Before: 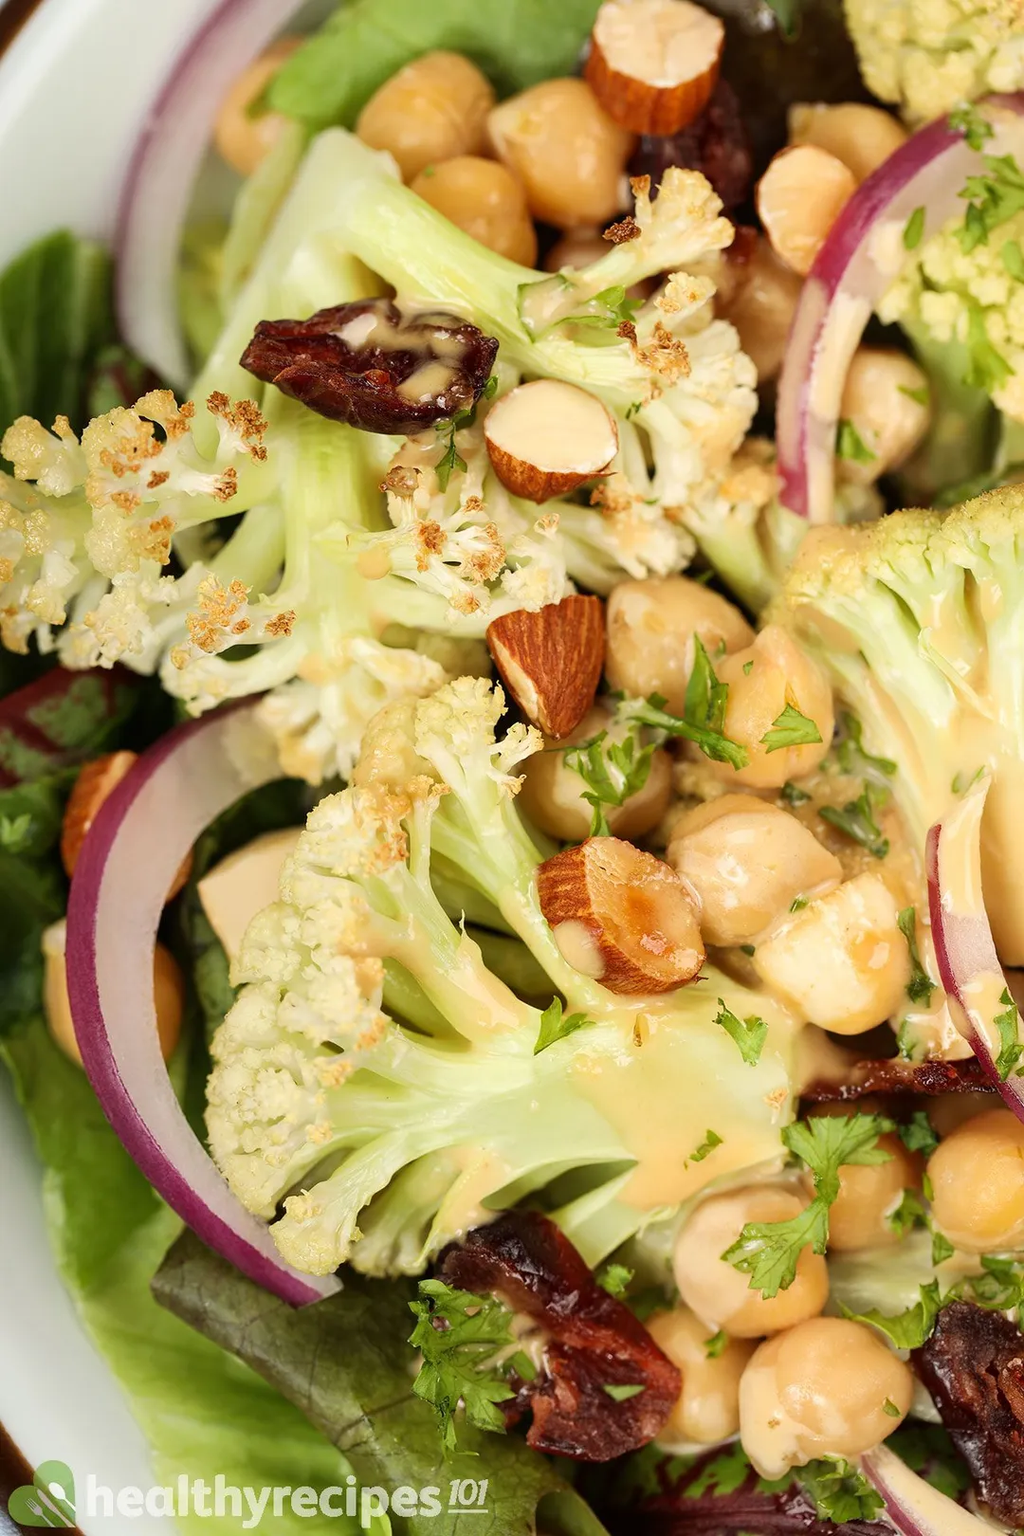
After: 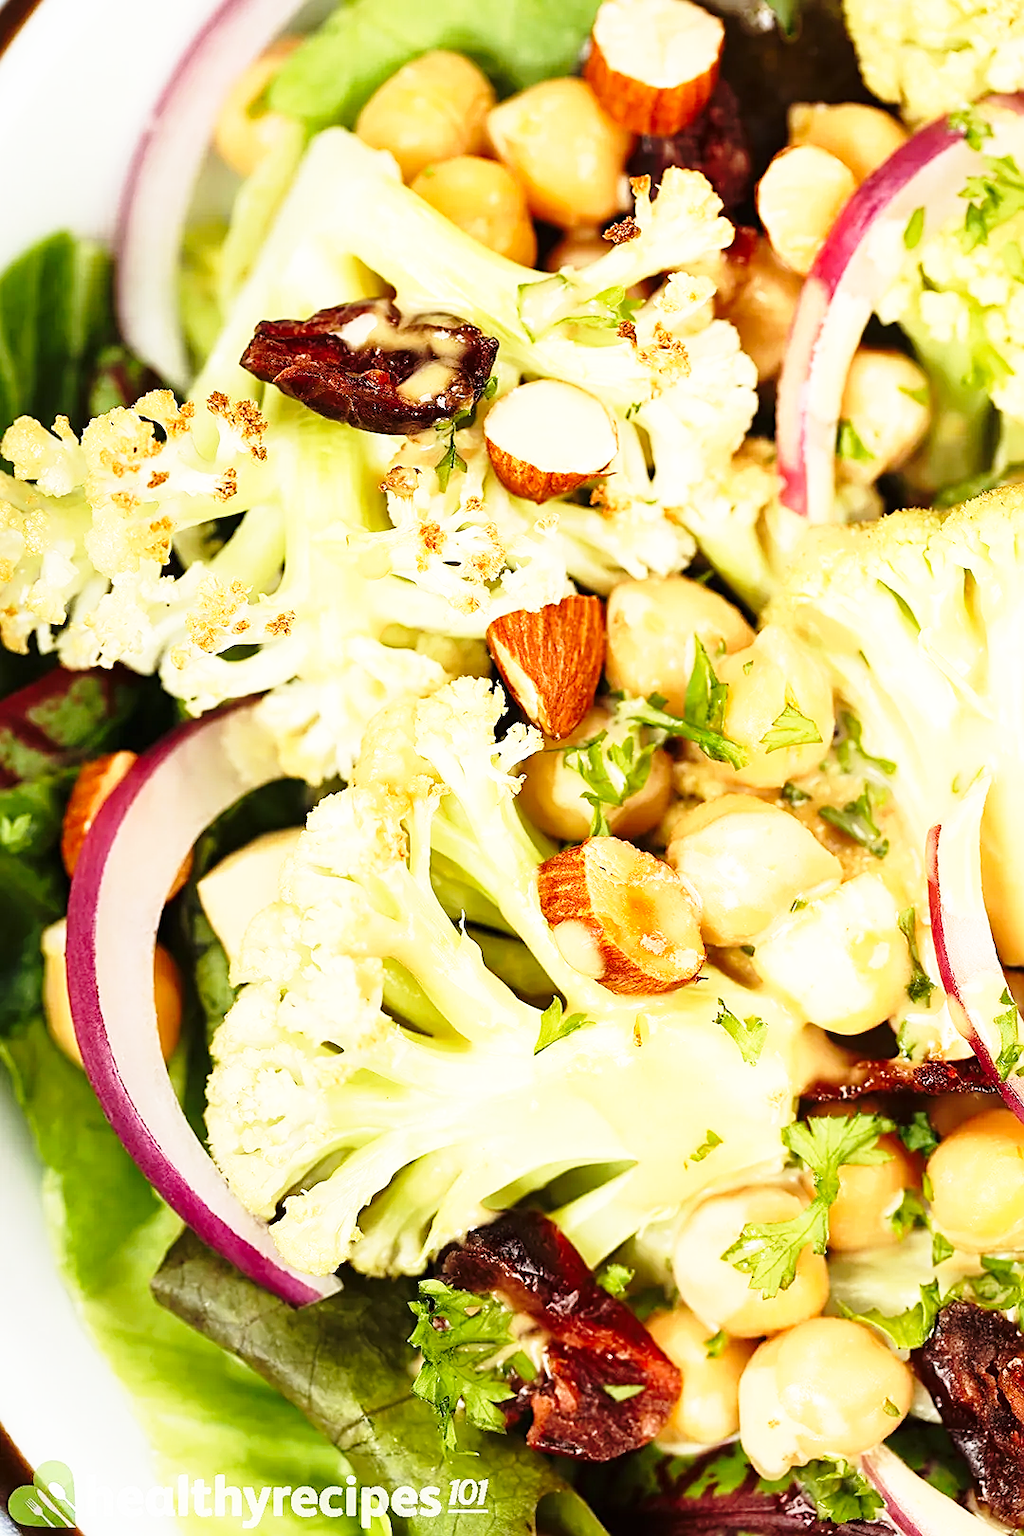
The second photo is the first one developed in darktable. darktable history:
base curve: curves: ch0 [(0, 0) (0.026, 0.03) (0.109, 0.232) (0.351, 0.748) (0.669, 0.968) (1, 1)], preserve colors none
sharpen: amount 0.546
